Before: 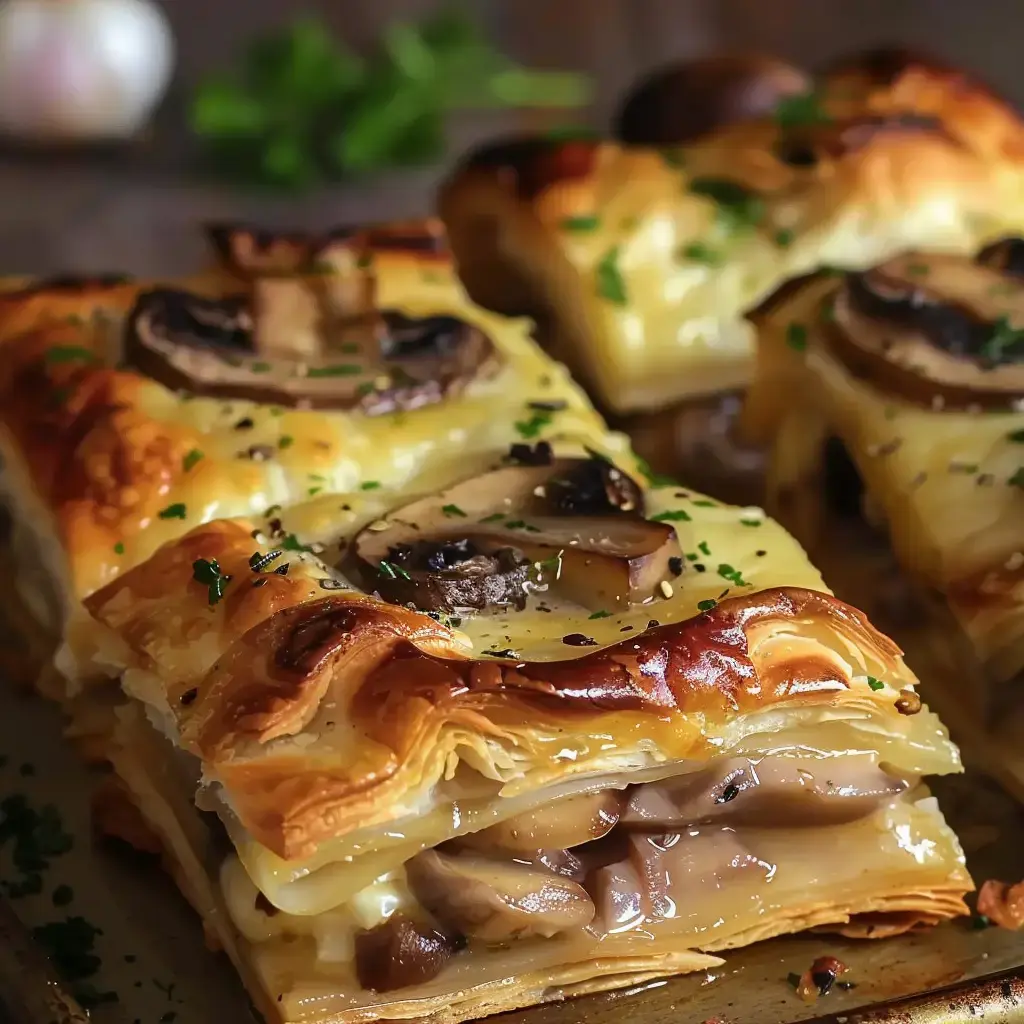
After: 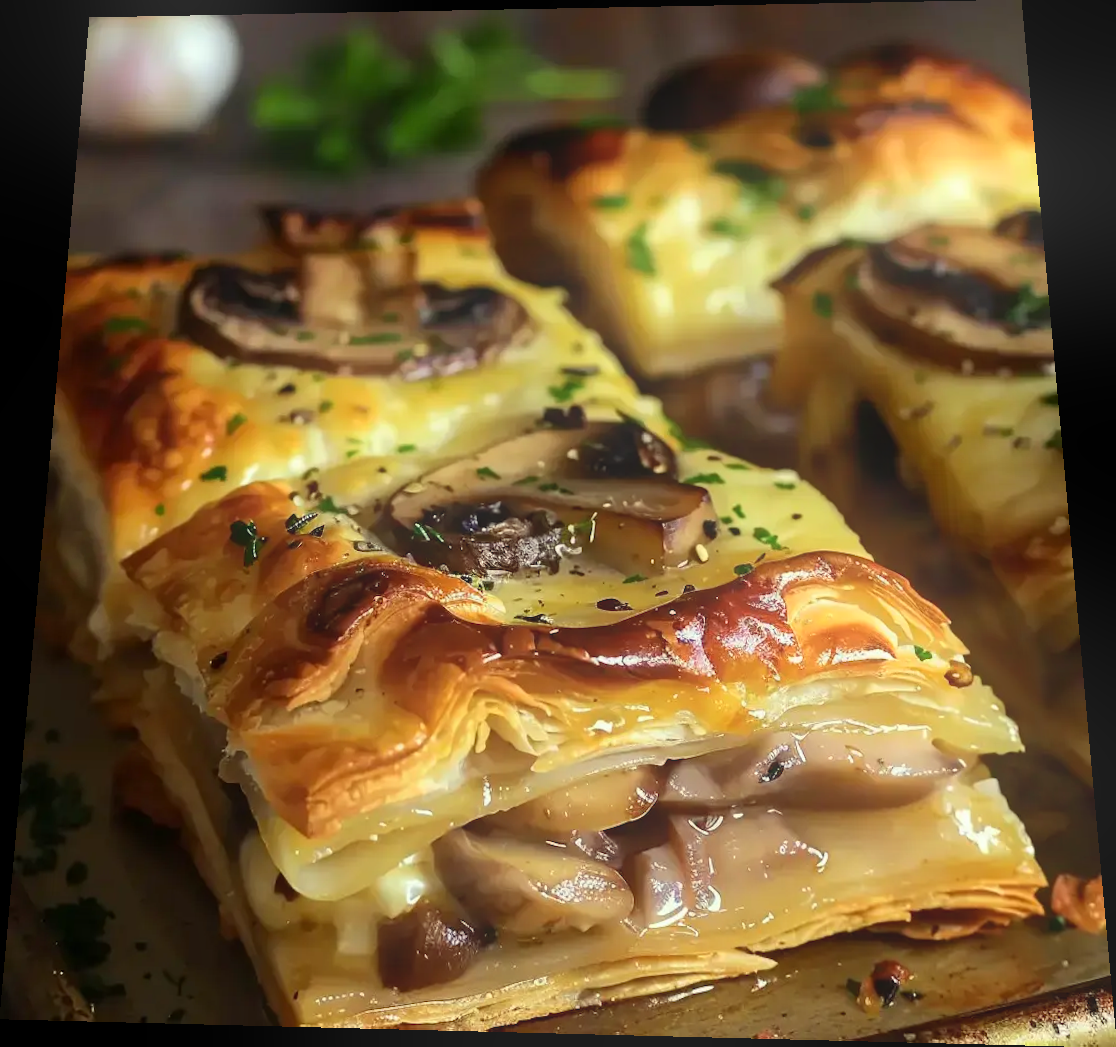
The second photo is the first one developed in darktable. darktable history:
color correction: highlights a* -4.28, highlights b* 6.53
rotate and perspective: rotation 0.128°, lens shift (vertical) -0.181, lens shift (horizontal) -0.044, shear 0.001, automatic cropping off
bloom: on, module defaults
contrast brightness saturation: contrast 0.1, brightness 0.02, saturation 0.02
